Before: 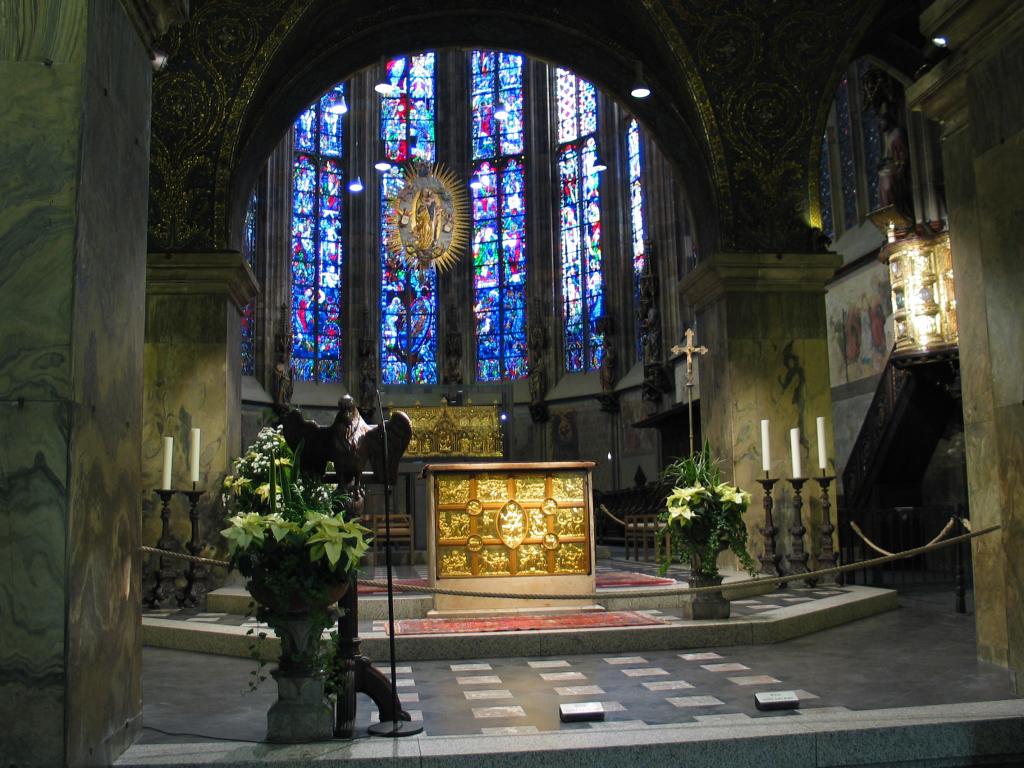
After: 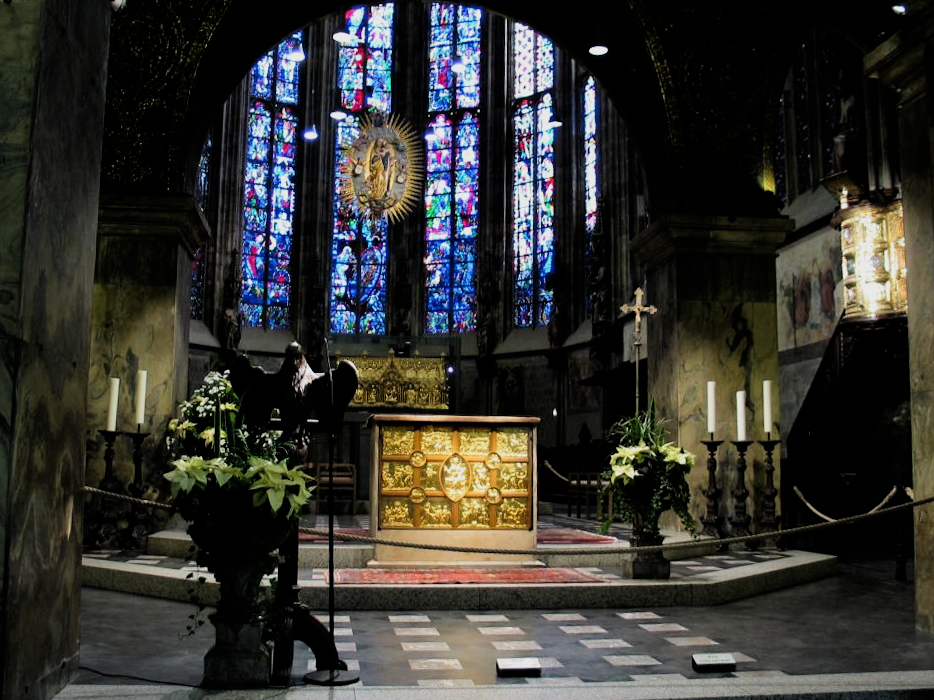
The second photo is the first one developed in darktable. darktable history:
crop and rotate: angle -1.96°, left 3.097%, top 4.154%, right 1.586%, bottom 0.529%
filmic rgb: black relative exposure -5 EV, white relative exposure 3.5 EV, hardness 3.19, contrast 1.3, highlights saturation mix -50%
